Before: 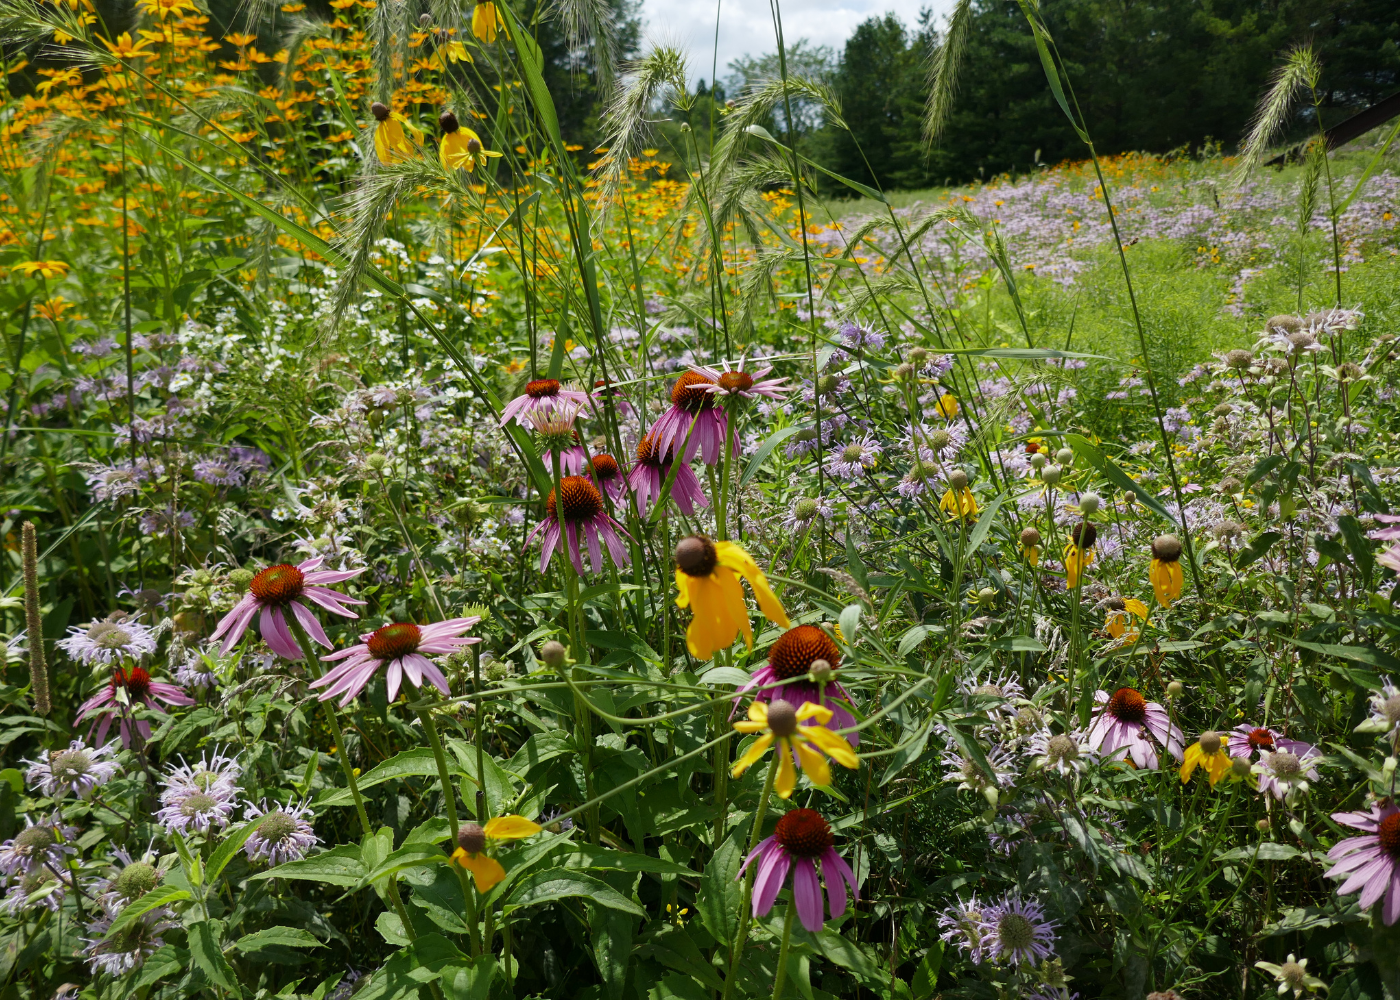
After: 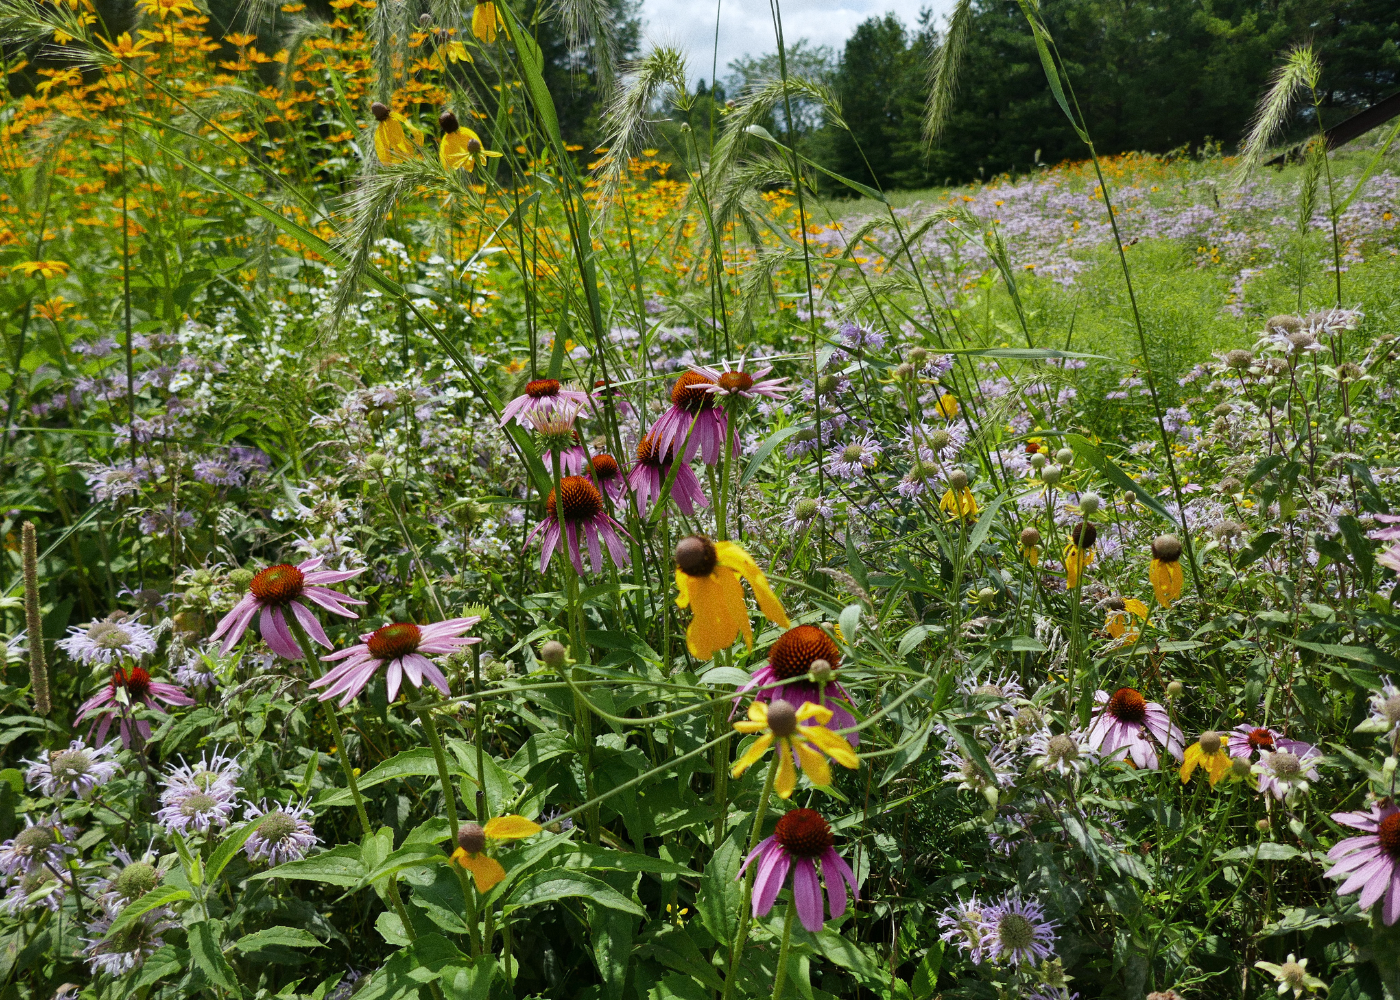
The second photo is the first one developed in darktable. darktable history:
grain: coarseness 0.47 ISO
white balance: red 0.982, blue 1.018
shadows and highlights: soften with gaussian
